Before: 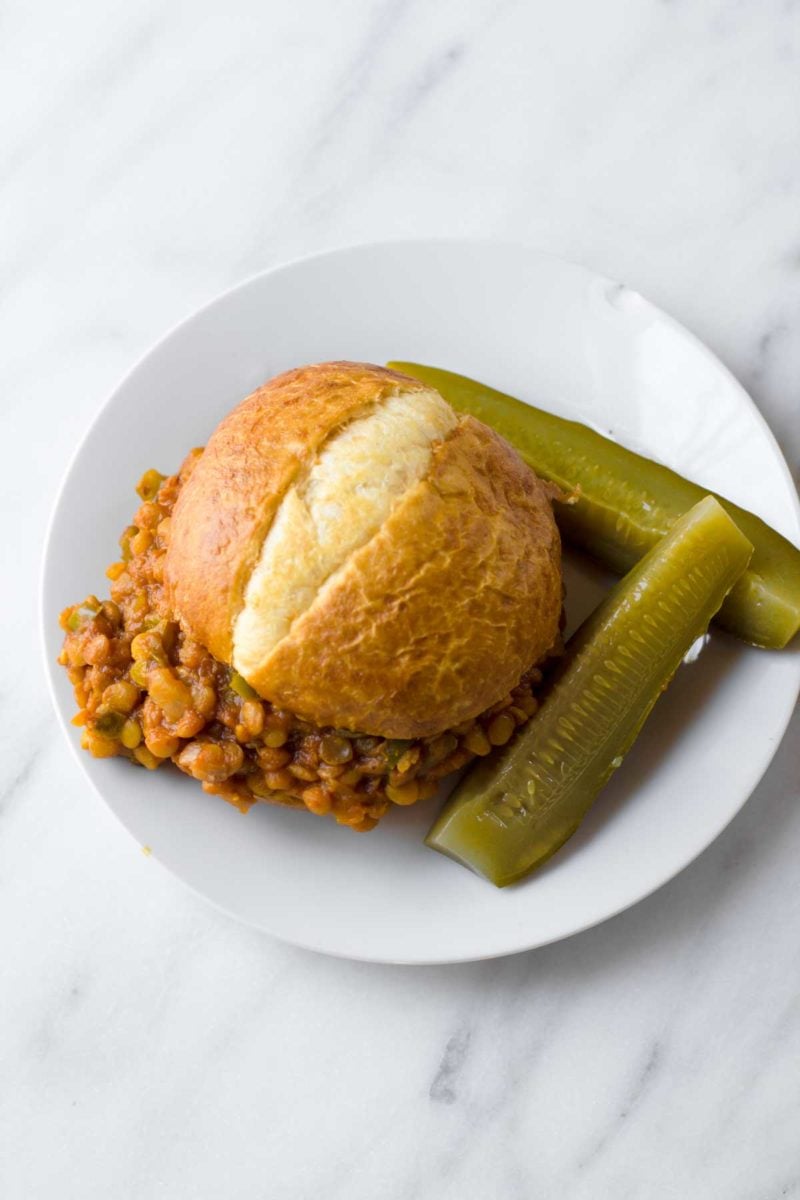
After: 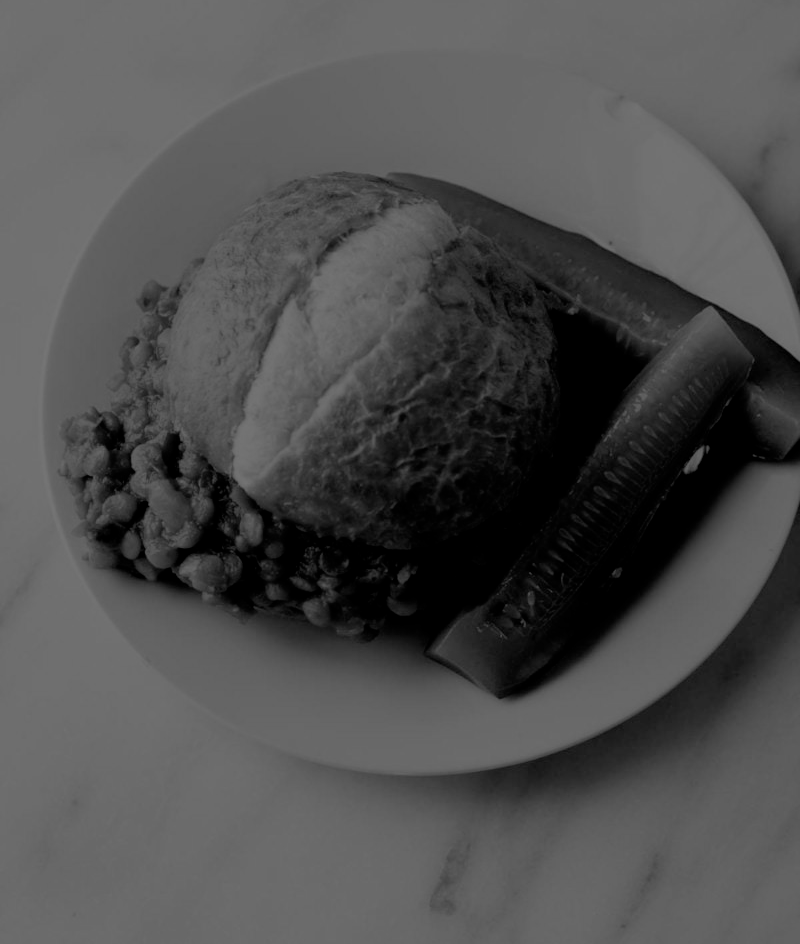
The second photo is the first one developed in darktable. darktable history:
filmic rgb: black relative exposure -7.75 EV, white relative exposure 4.4 EV, threshold 3 EV, target black luminance 0%, hardness 3.76, latitude 50.51%, contrast 1.074, highlights saturation mix 10%, shadows ↔ highlights balance -0.22%, color science v4 (2020), enable highlight reconstruction true
monochrome: on, module defaults
exposure: black level correction 0.046, exposure -0.228 EV, compensate highlight preservation false
color correction: saturation 0.99
crop and rotate: top 15.774%, bottom 5.506%
velvia: on, module defaults
color balance rgb: perceptual brilliance grading › global brilliance -48.39%
